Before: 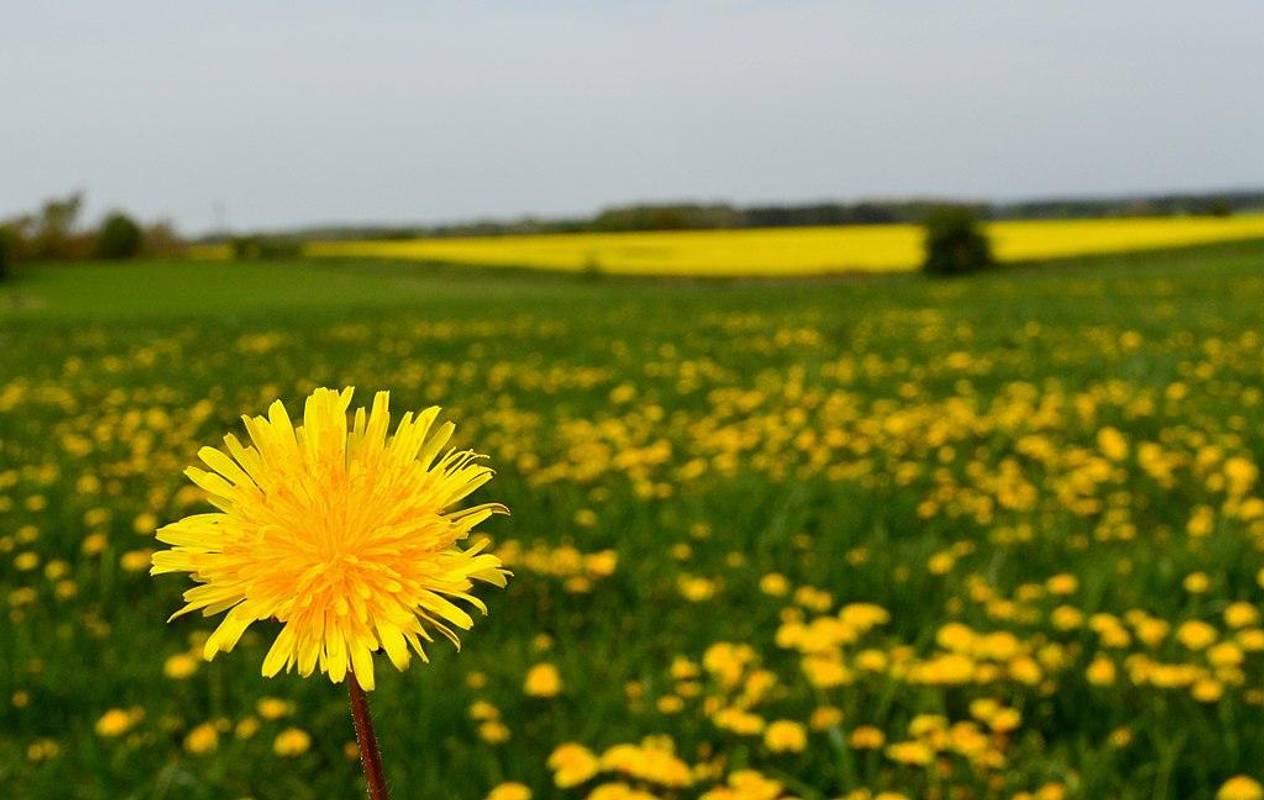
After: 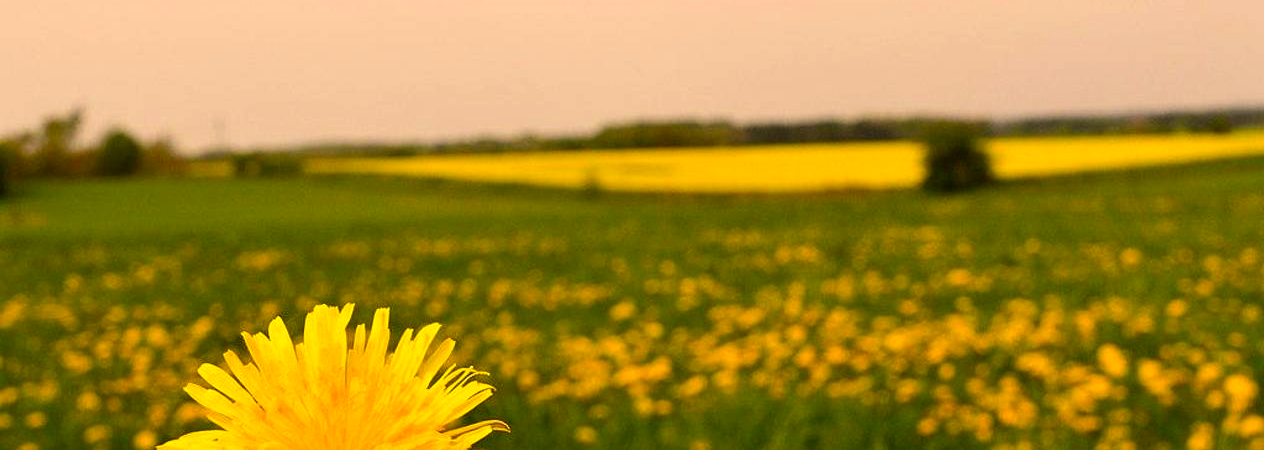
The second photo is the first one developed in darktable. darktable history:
exposure: exposure 0.202 EV, compensate exposure bias true, compensate highlight preservation false
color correction: highlights a* 18.71, highlights b* 35.11, shadows a* 1.17, shadows b* 6.62, saturation 1.01
crop and rotate: top 10.441%, bottom 33.215%
